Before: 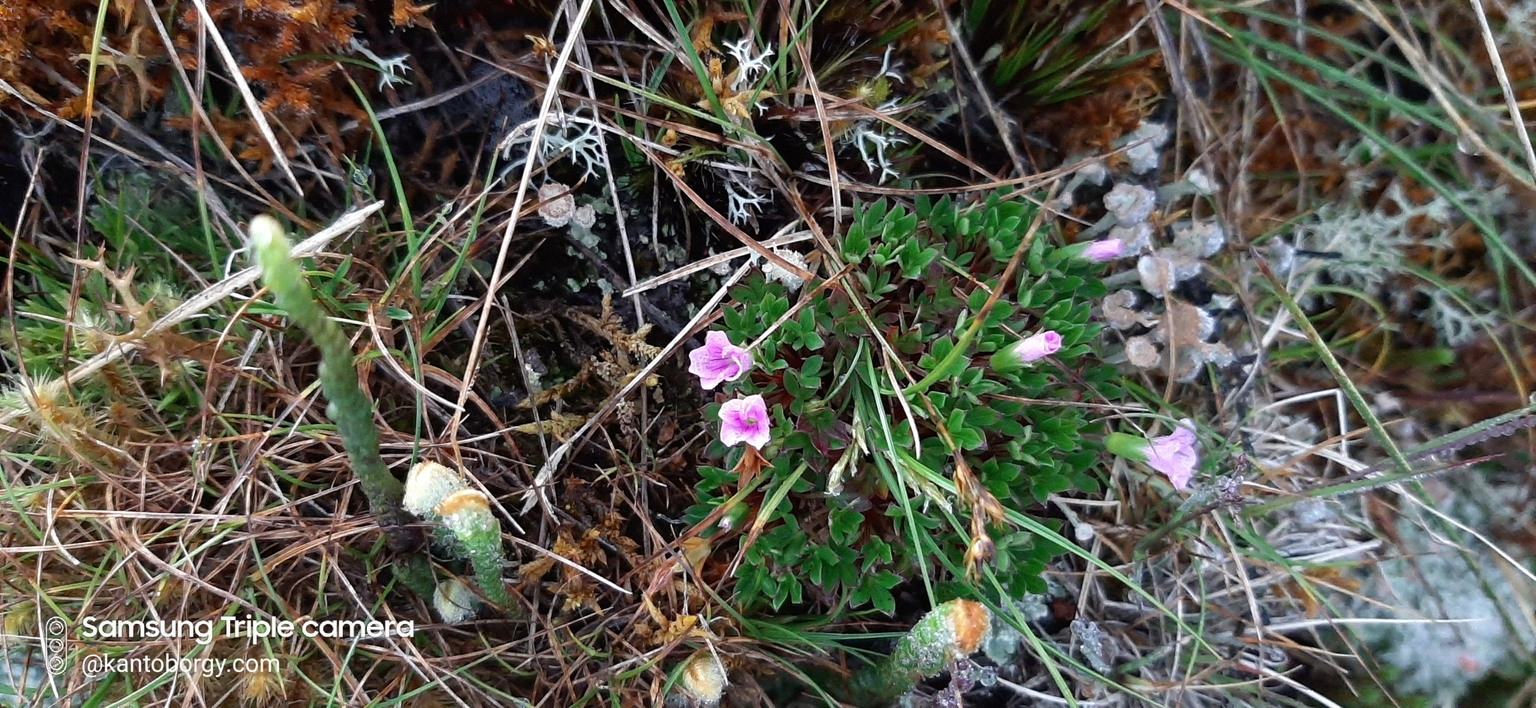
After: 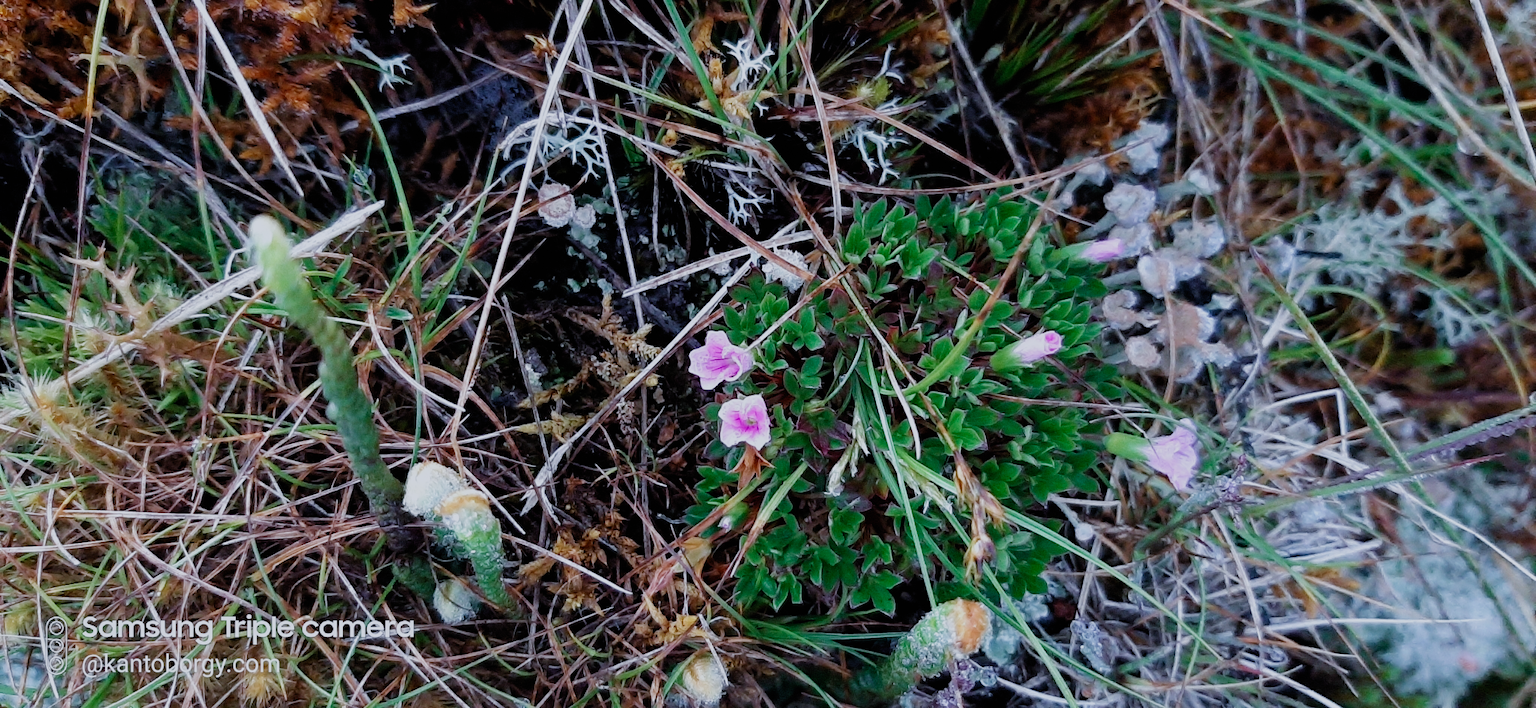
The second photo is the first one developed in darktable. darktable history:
filmic rgb: black relative exposure -7.65 EV, white relative exposure 4.56 EV, hardness 3.61, add noise in highlights 0.001, preserve chrominance no, color science v3 (2019), use custom middle-gray values true, iterations of high-quality reconstruction 0, contrast in highlights soft
color calibration: illuminant custom, x 0.371, y 0.382, temperature 4283.24 K
velvia: strength 15.61%
